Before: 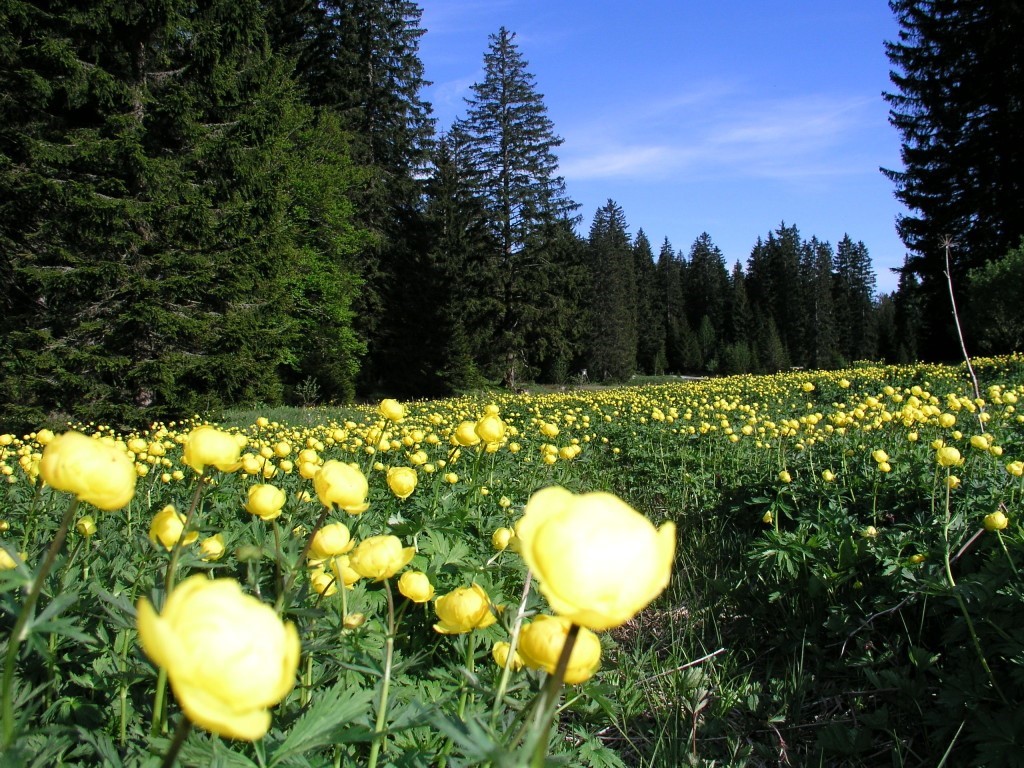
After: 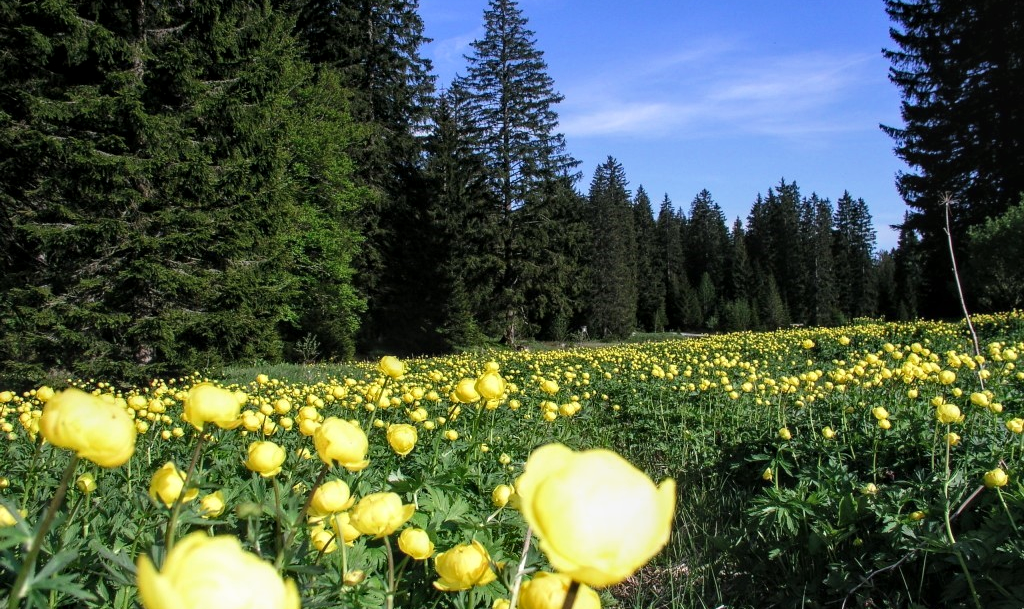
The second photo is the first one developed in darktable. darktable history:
local contrast: on, module defaults
crop and rotate: top 5.667%, bottom 14.937%
